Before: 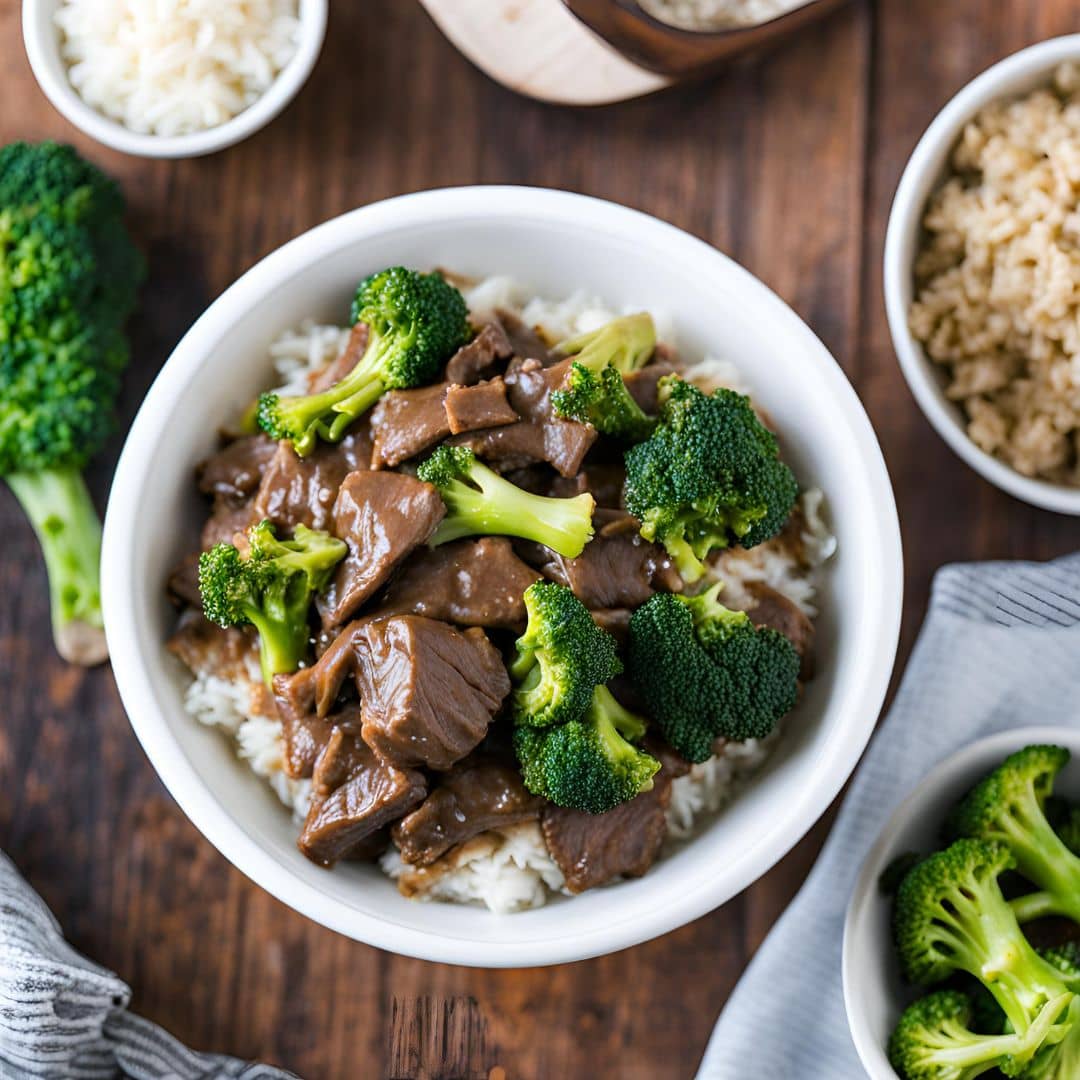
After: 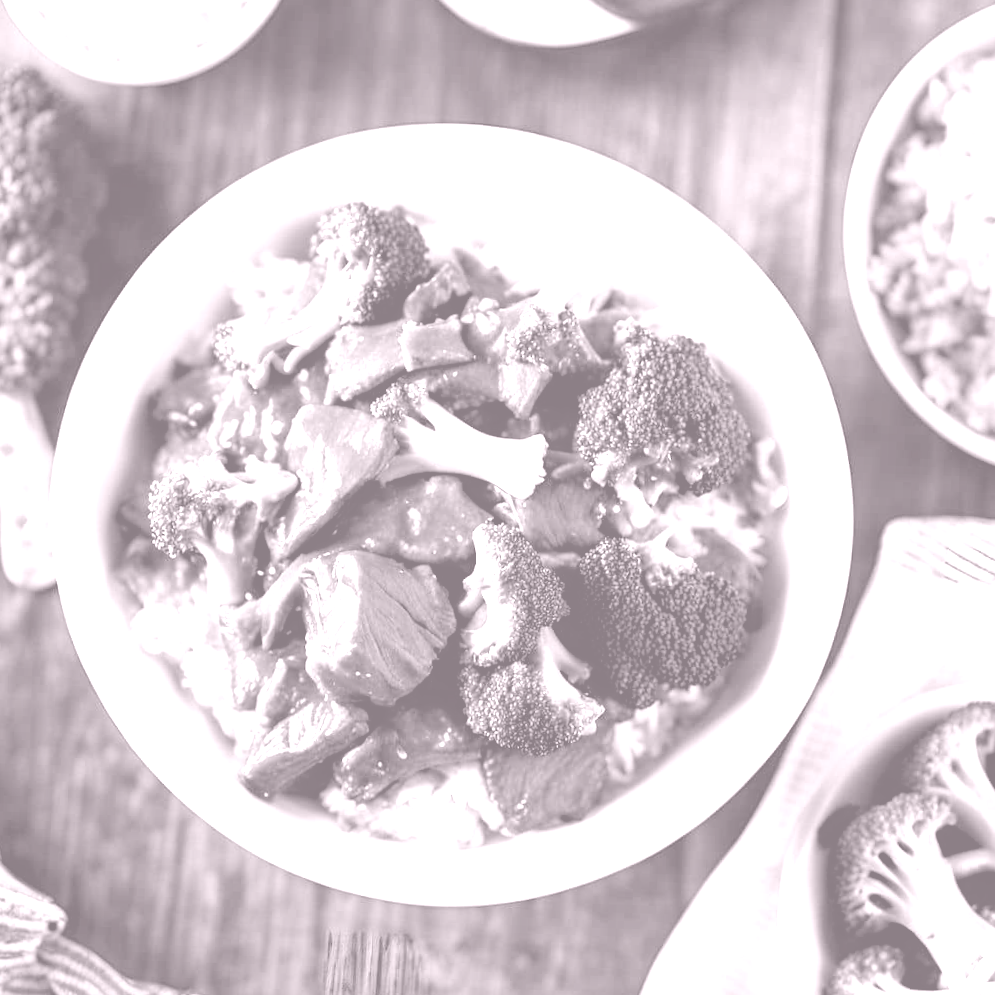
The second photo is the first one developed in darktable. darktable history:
crop and rotate: angle -1.96°, left 3.097%, top 4.154%, right 1.586%, bottom 0.529%
color balance: lift [1, 1.015, 0.987, 0.985], gamma [1, 0.959, 1.042, 0.958], gain [0.927, 0.938, 1.072, 0.928], contrast 1.5%
colorize: hue 25.2°, saturation 83%, source mix 82%, lightness 79%, version 1
